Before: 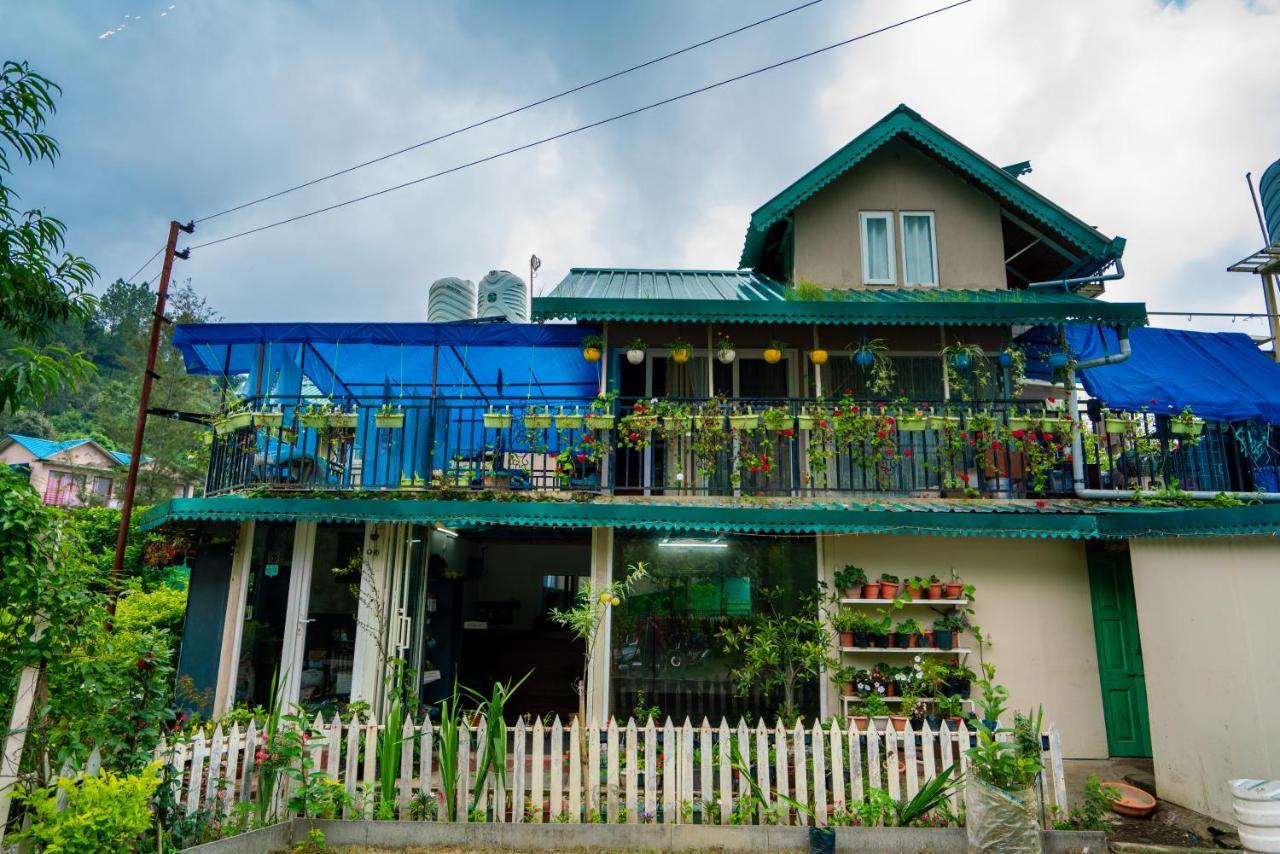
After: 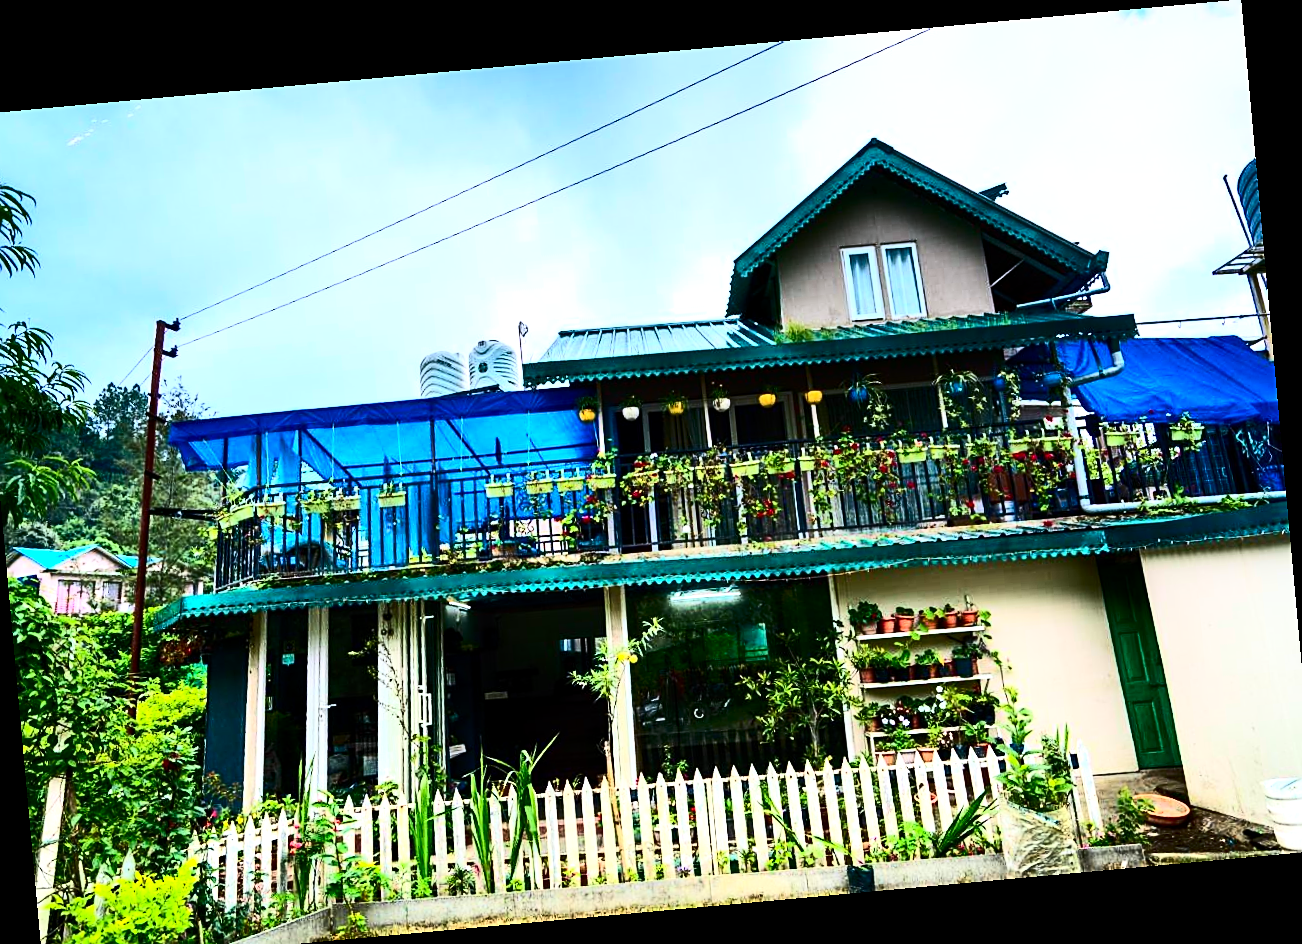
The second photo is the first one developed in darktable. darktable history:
exposure: black level correction 0.001, exposure 0.5 EV, compensate exposure bias true, compensate highlight preservation false
contrast brightness saturation: contrast 0.4, brightness 0.1, saturation 0.21
crop and rotate: left 2.536%, right 1.107%, bottom 2.246%
sharpen: on, module defaults
tone equalizer: -8 EV -0.75 EV, -7 EV -0.7 EV, -6 EV -0.6 EV, -5 EV -0.4 EV, -3 EV 0.4 EV, -2 EV 0.6 EV, -1 EV 0.7 EV, +0 EV 0.75 EV, edges refinement/feathering 500, mask exposure compensation -1.57 EV, preserve details no
graduated density: hue 238.83°, saturation 50%
rotate and perspective: rotation -5.2°, automatic cropping off
white balance: red 0.986, blue 1.01
